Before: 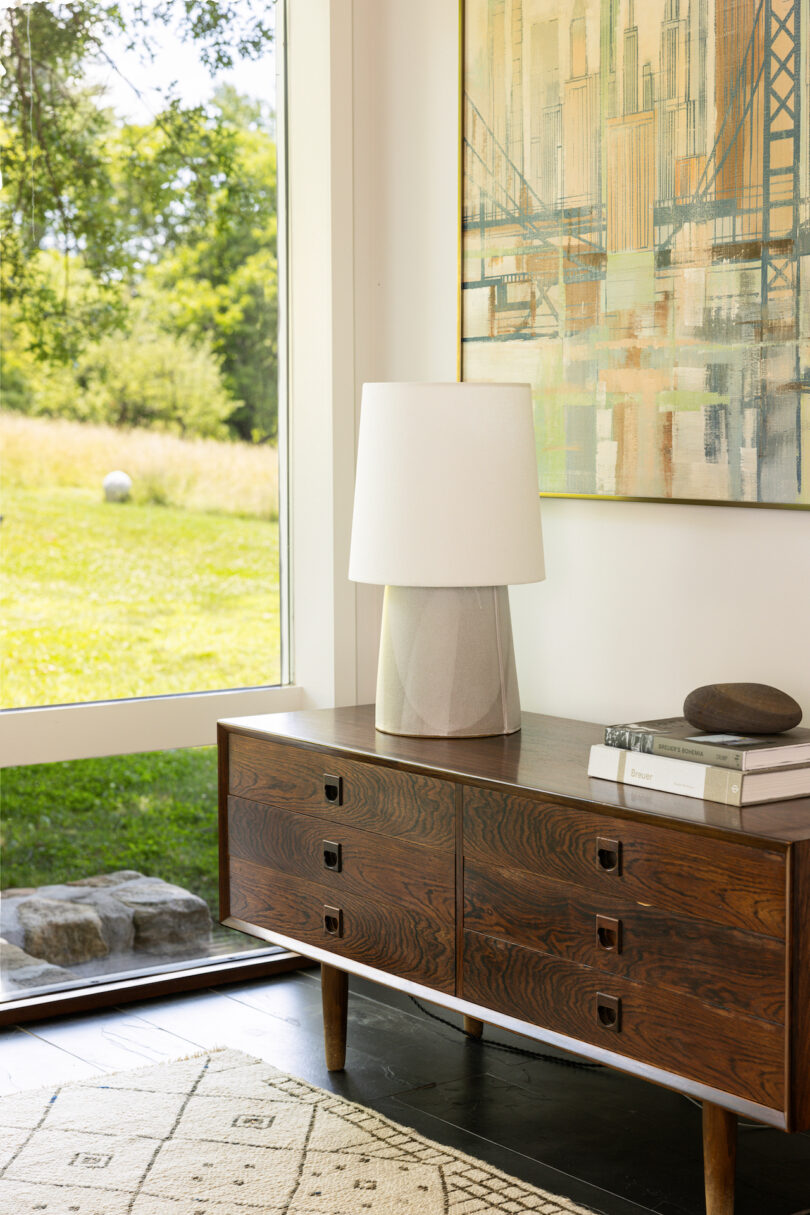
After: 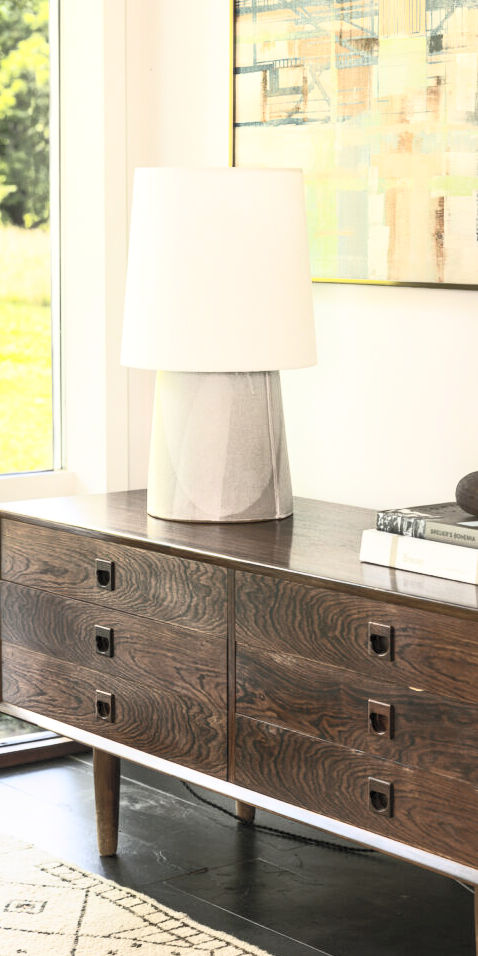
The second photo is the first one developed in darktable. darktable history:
shadows and highlights: on, module defaults
local contrast: on, module defaults
contrast brightness saturation: contrast 0.57, brightness 0.57, saturation -0.34
crop and rotate: left 28.256%, top 17.734%, right 12.656%, bottom 3.573%
